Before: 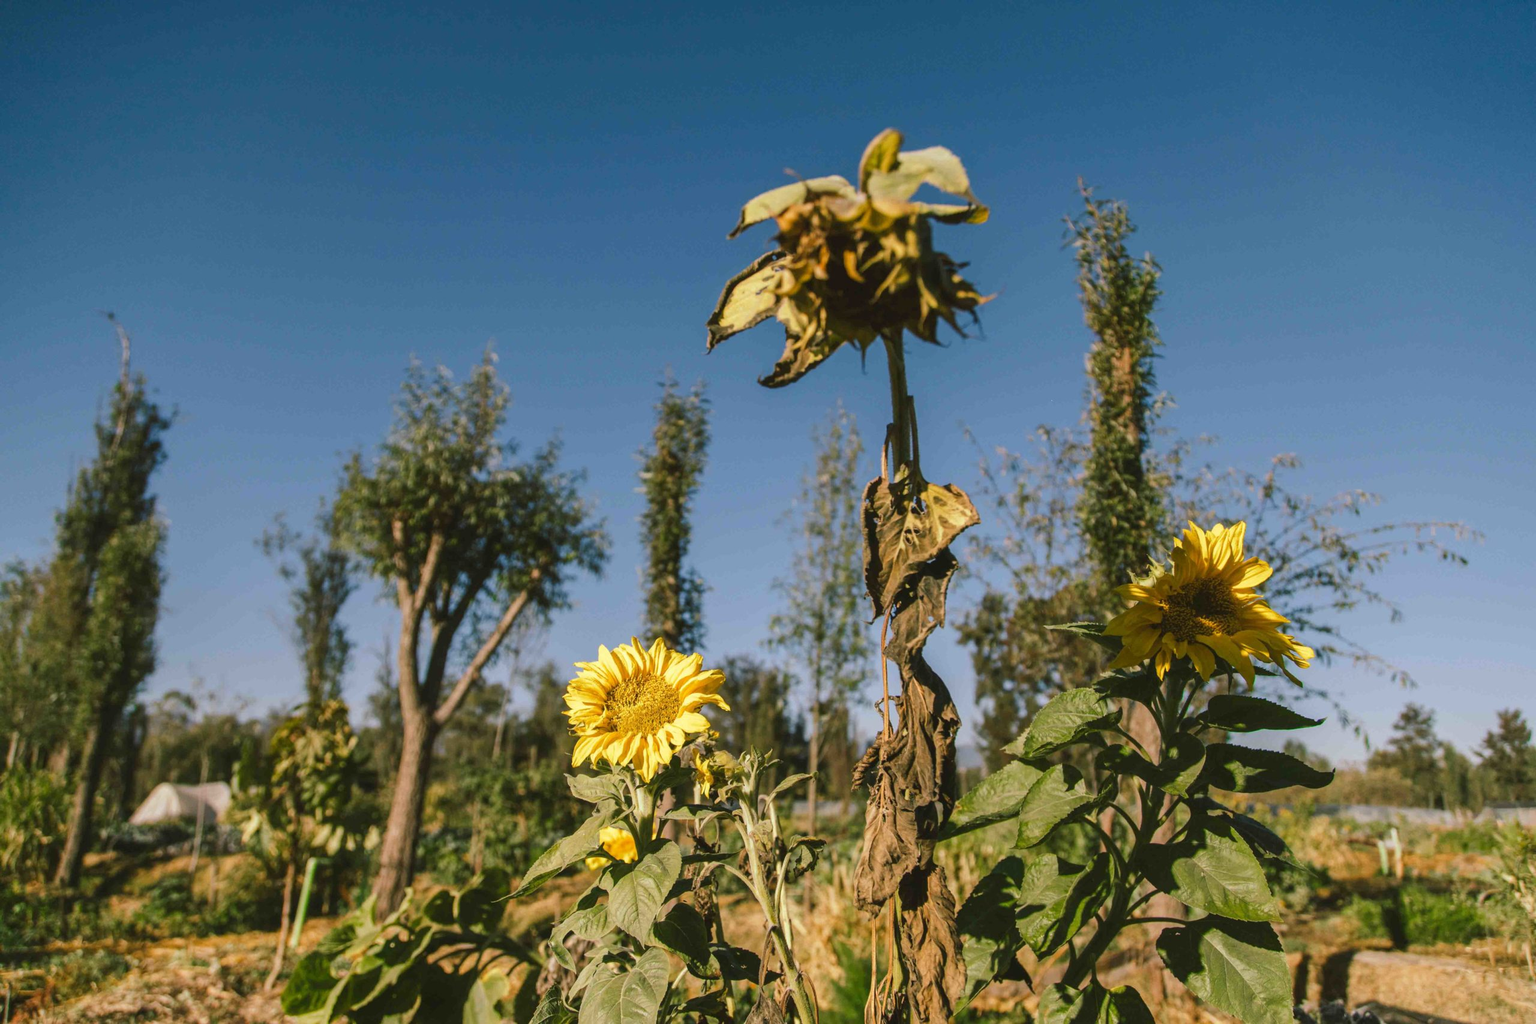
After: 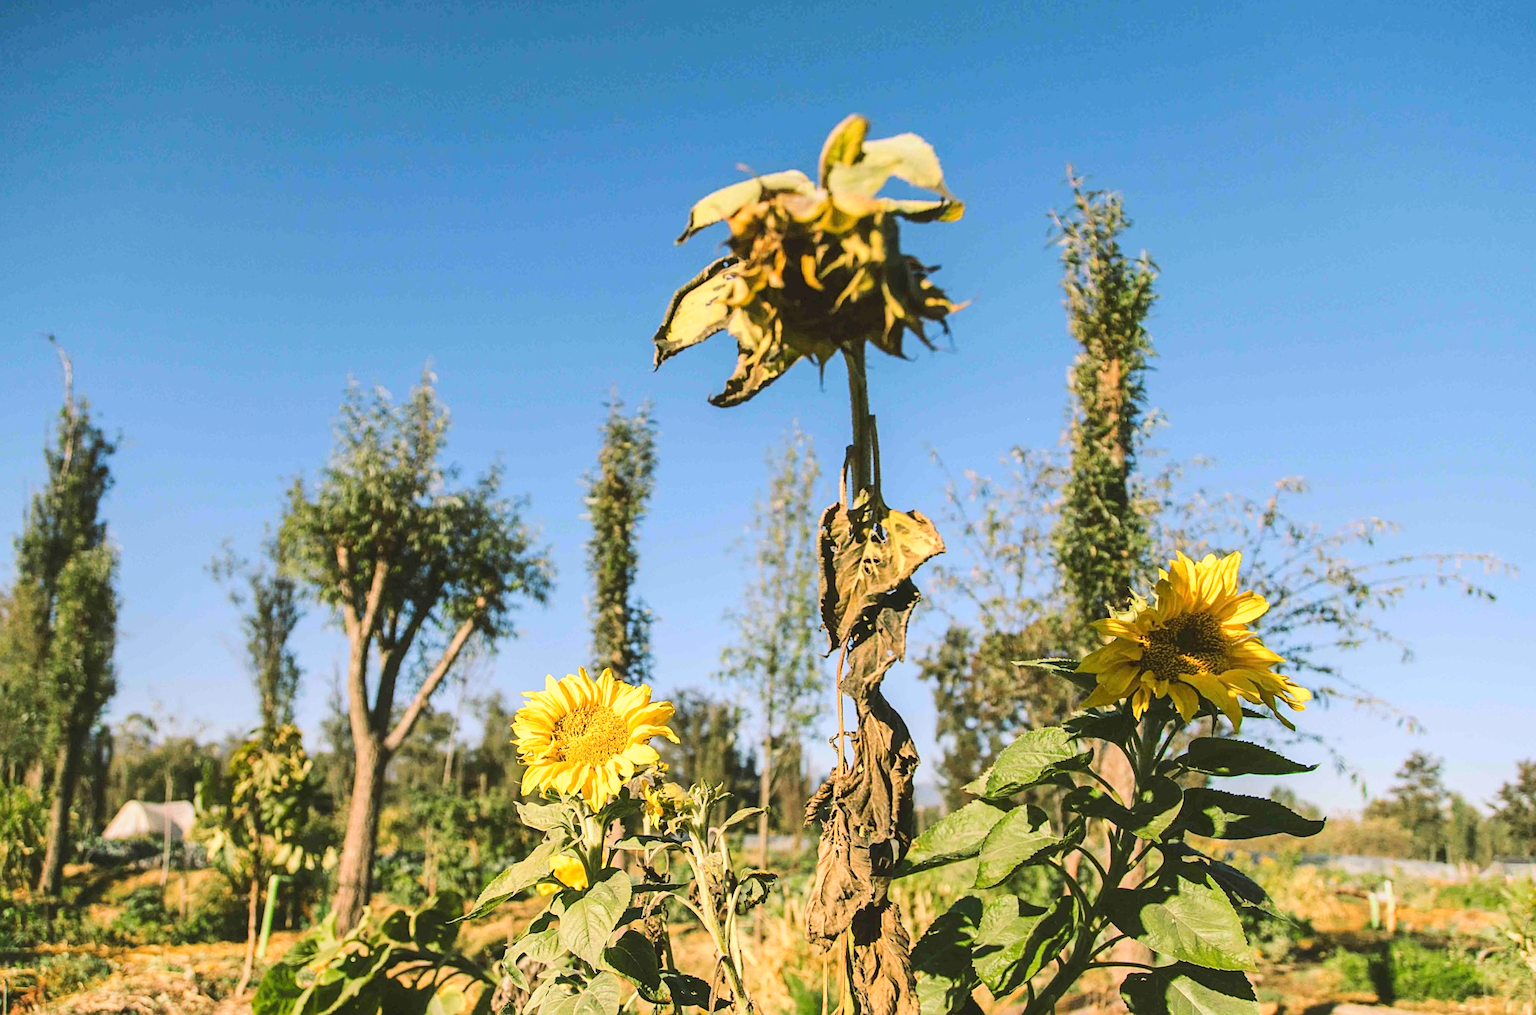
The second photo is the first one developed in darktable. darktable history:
sharpen: on, module defaults
rotate and perspective: rotation 0.062°, lens shift (vertical) 0.115, lens shift (horizontal) -0.133, crop left 0.047, crop right 0.94, crop top 0.061, crop bottom 0.94
base curve: curves: ch0 [(0, 0) (0.025, 0.046) (0.112, 0.277) (0.467, 0.74) (0.814, 0.929) (1, 0.942)]
